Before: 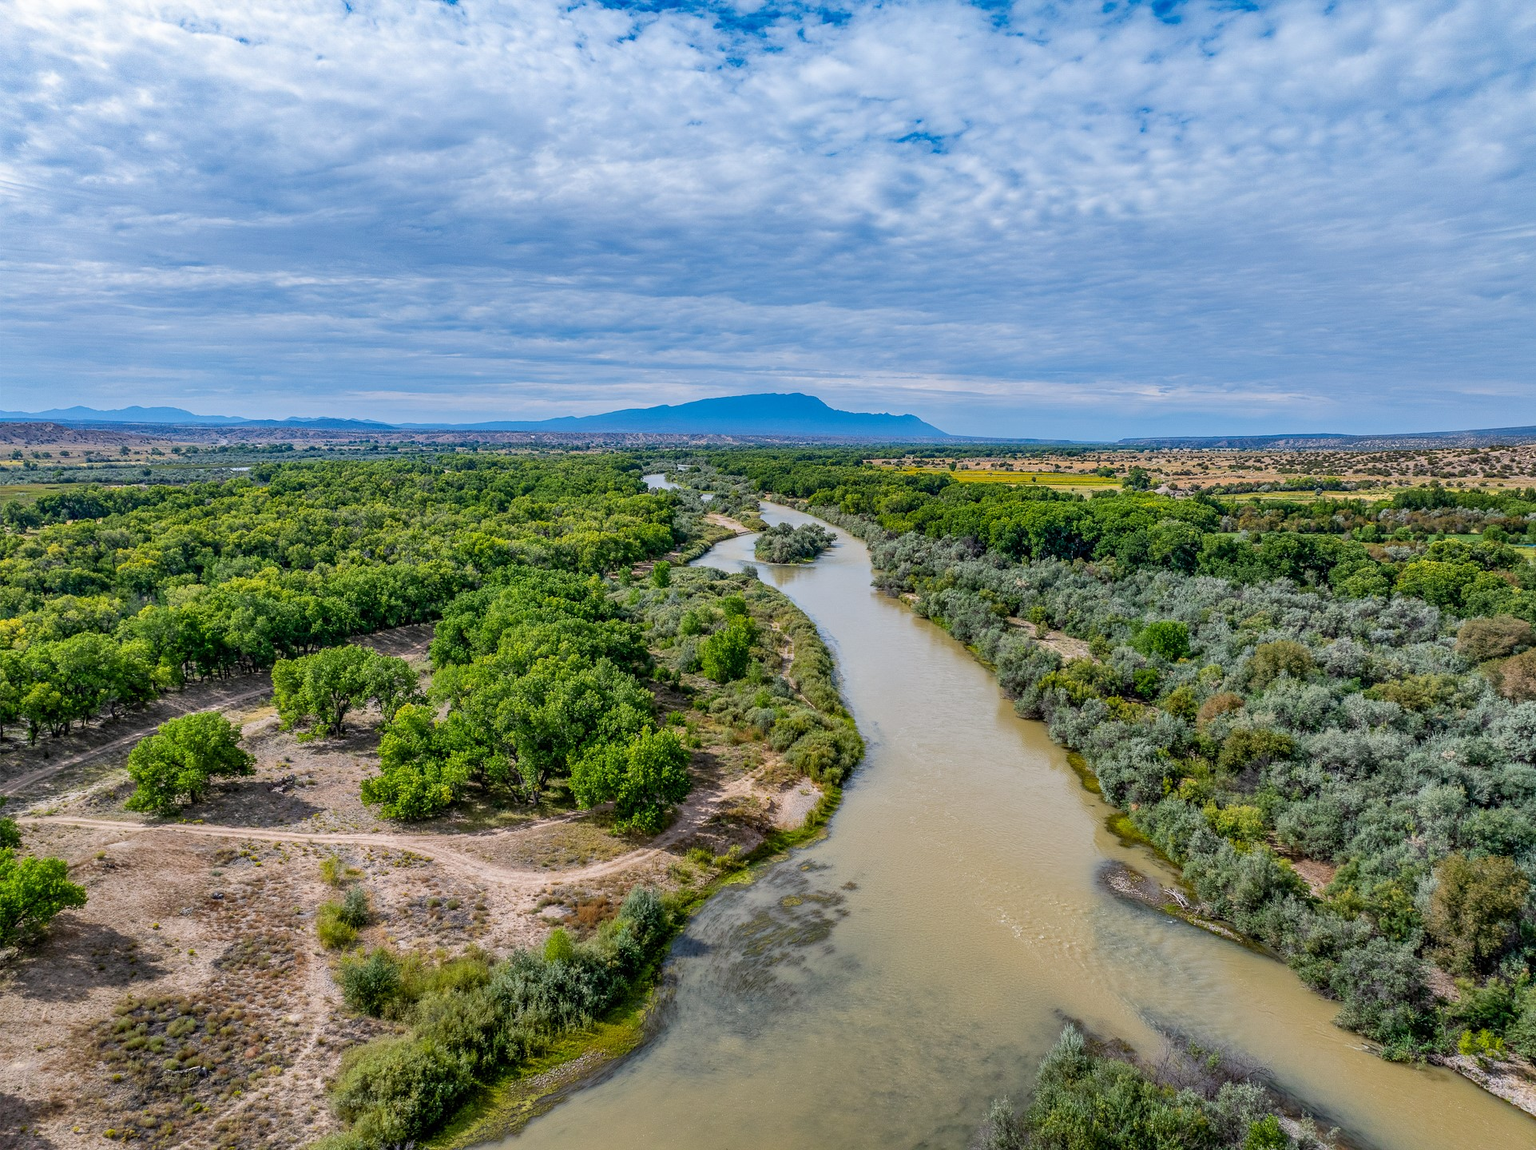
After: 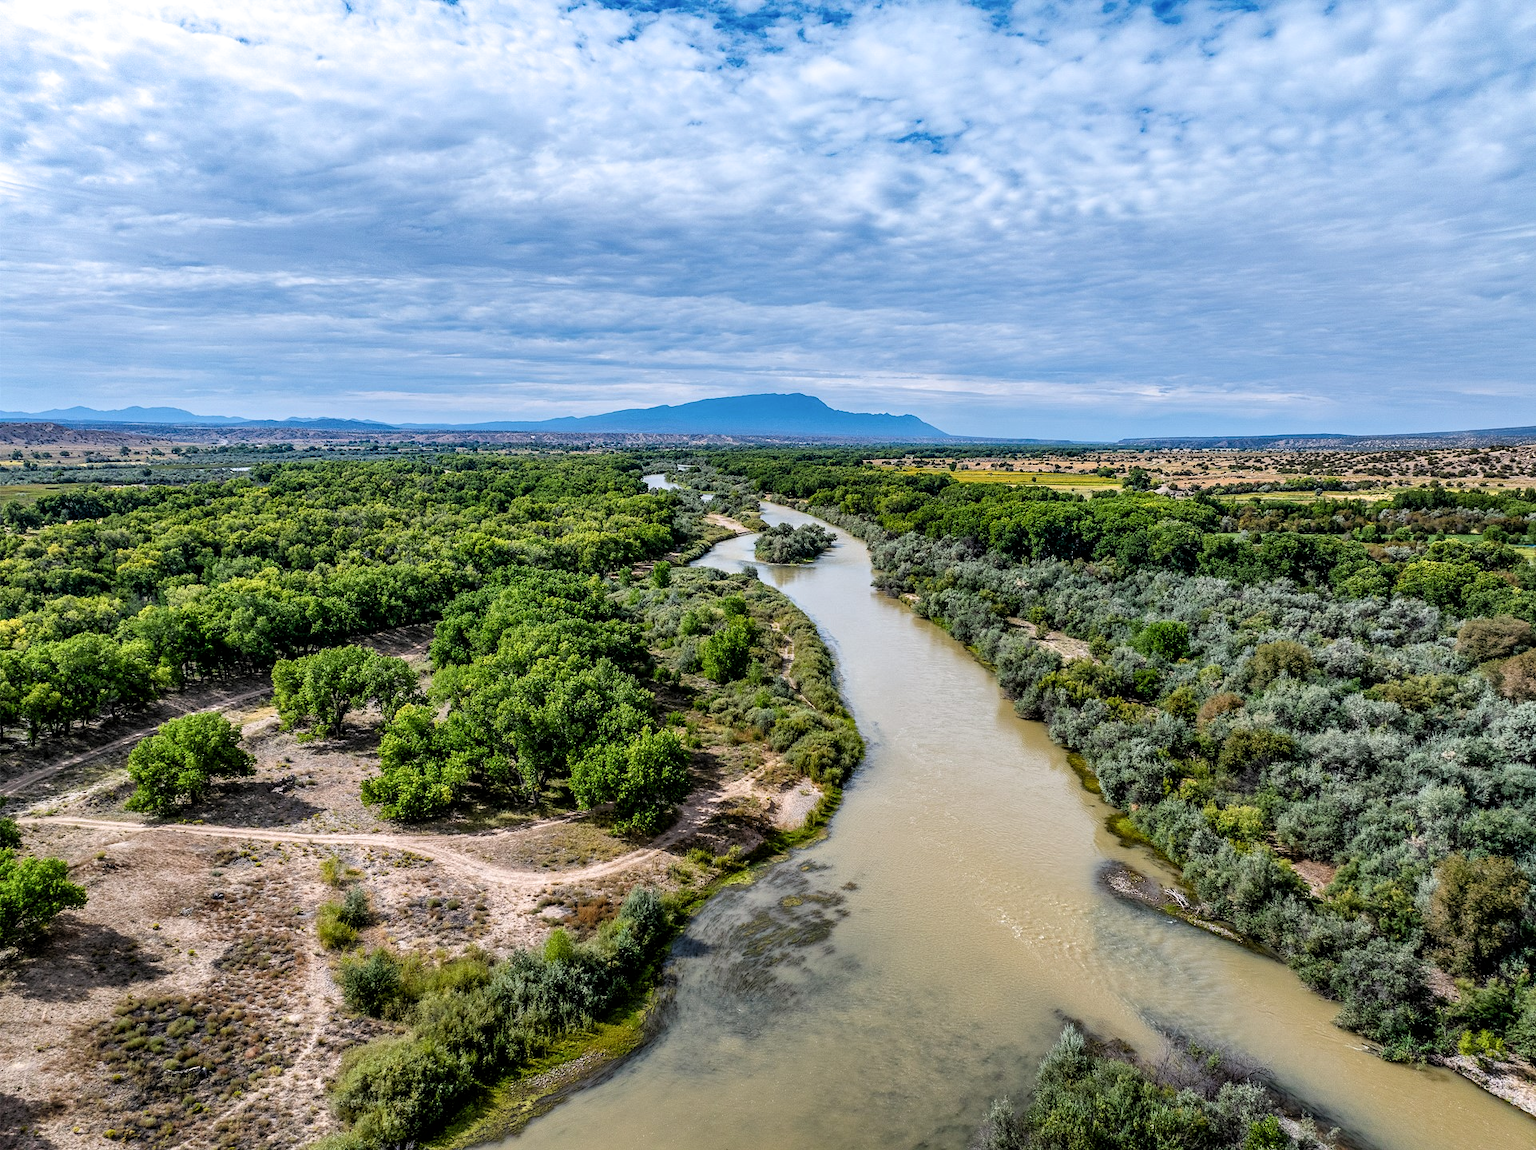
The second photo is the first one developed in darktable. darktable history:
filmic rgb: black relative exposure -8.25 EV, white relative exposure 2.2 EV, target white luminance 99.958%, hardness 7.16, latitude 75.12%, contrast 1.316, highlights saturation mix -2.08%, shadows ↔ highlights balance 29.62%
